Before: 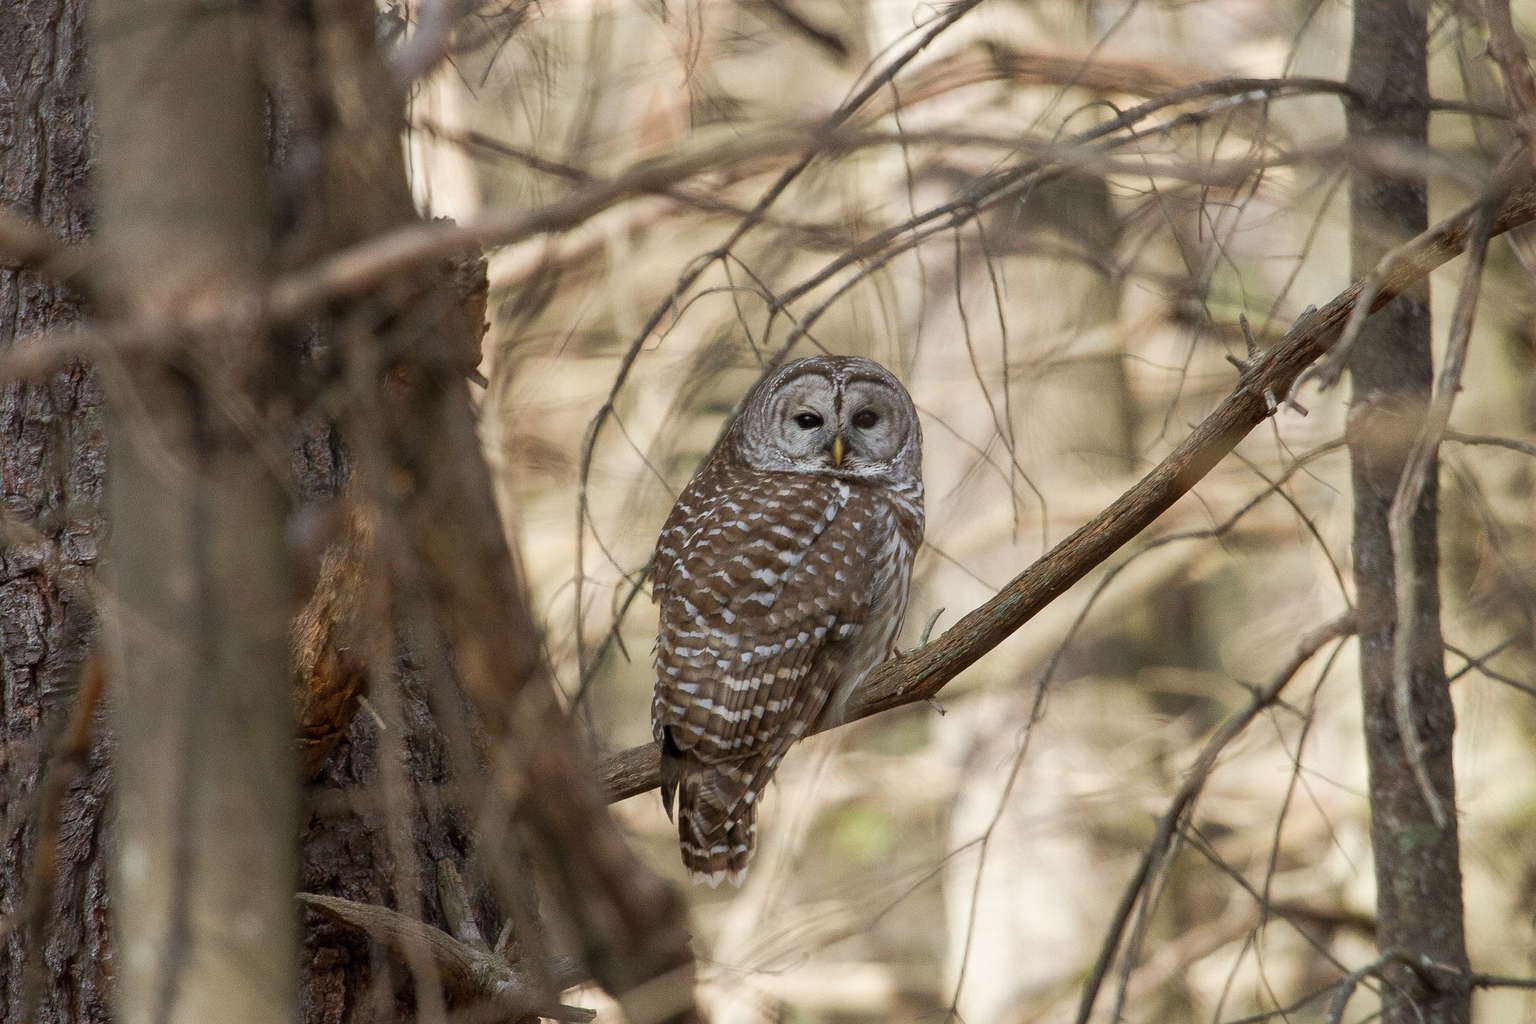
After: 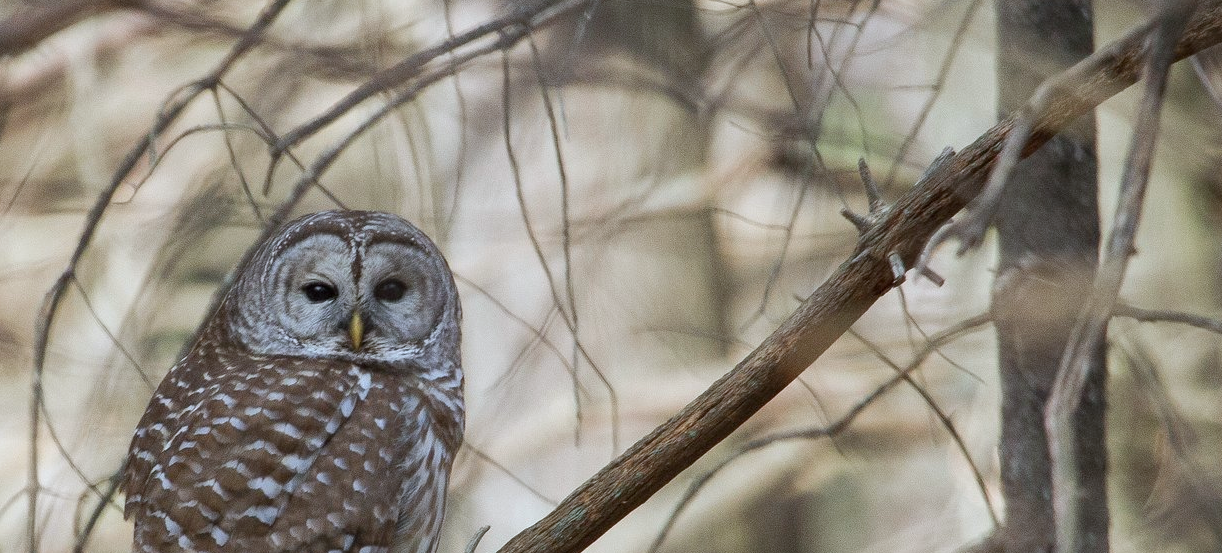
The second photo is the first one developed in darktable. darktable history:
crop: left 36.005%, top 18.293%, right 0.31%, bottom 38.444%
color calibration: x 0.37, y 0.382, temperature 4313.32 K
